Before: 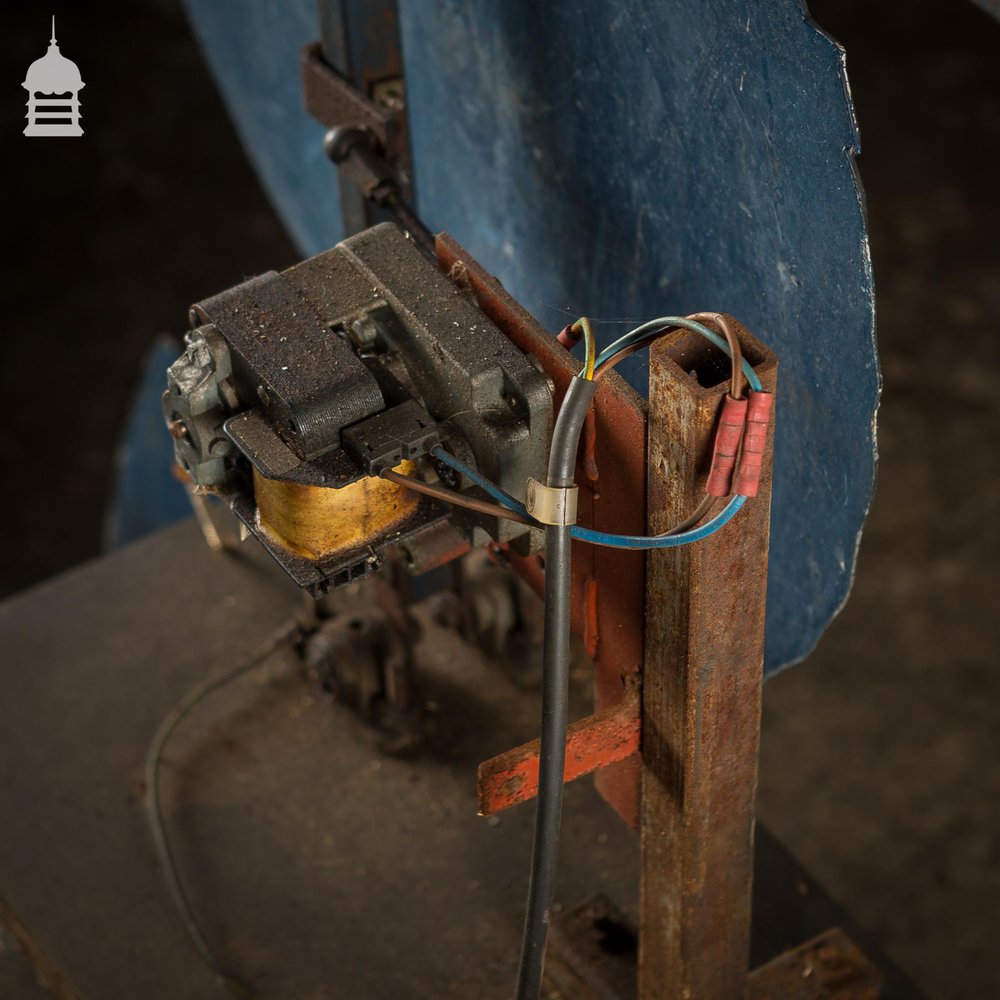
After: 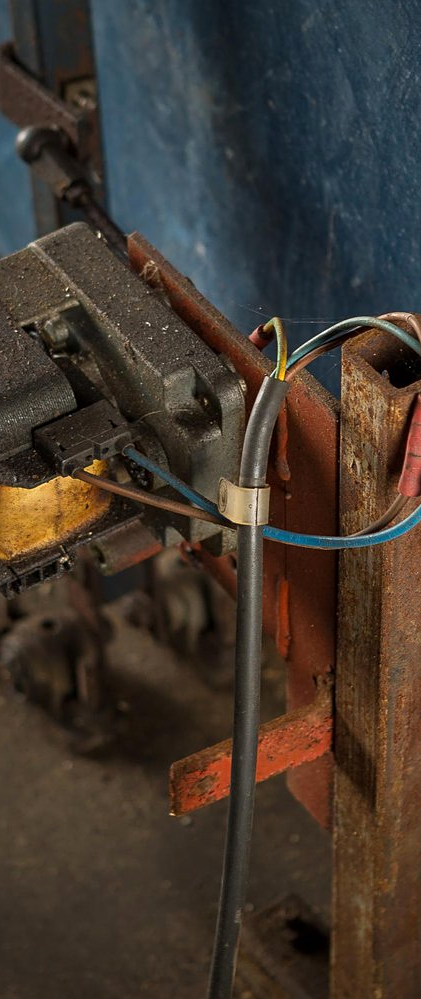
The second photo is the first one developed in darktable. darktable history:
exposure: exposure 0.073 EV, compensate highlight preservation false
crop: left 30.841%, right 27.008%
sharpen: amount 0.203
